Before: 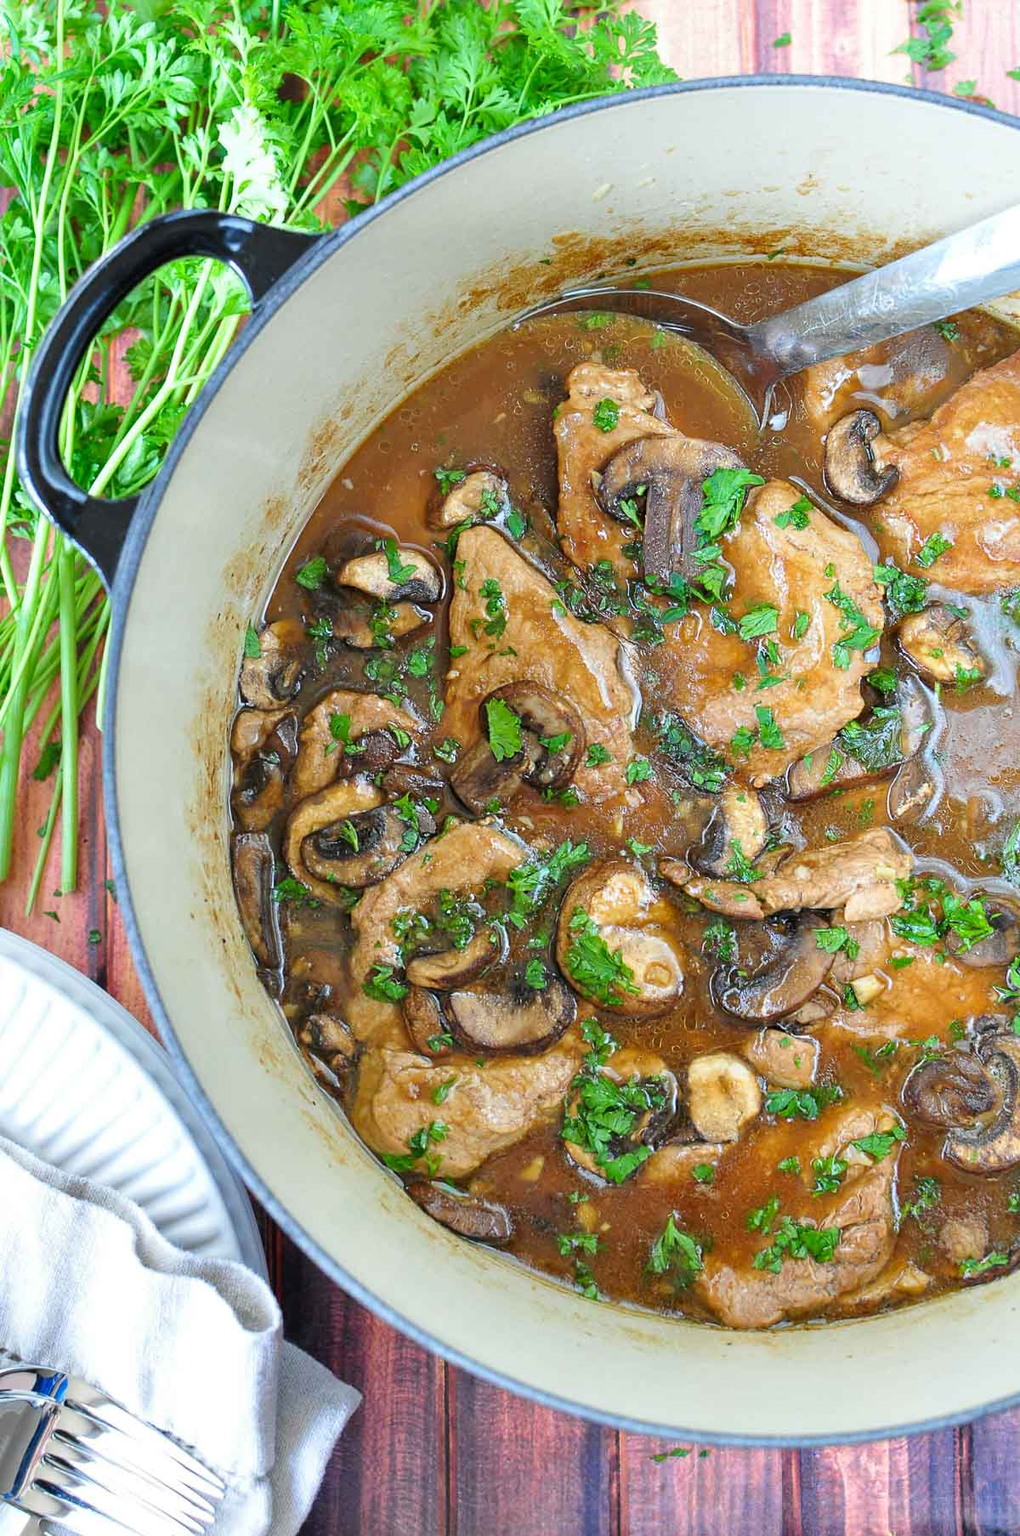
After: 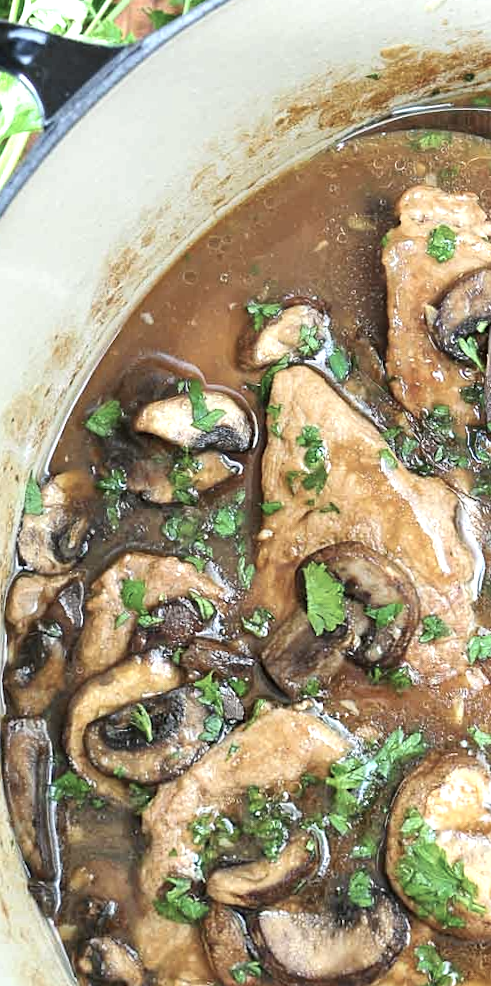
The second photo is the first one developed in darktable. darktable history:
rotate and perspective: rotation 0.215°, lens shift (vertical) -0.139, crop left 0.069, crop right 0.939, crop top 0.002, crop bottom 0.996
crop: left 20.248%, top 10.86%, right 35.675%, bottom 34.321%
exposure: exposure 0.6 EV, compensate highlight preservation false
contrast brightness saturation: contrast 0.1, saturation -0.36
